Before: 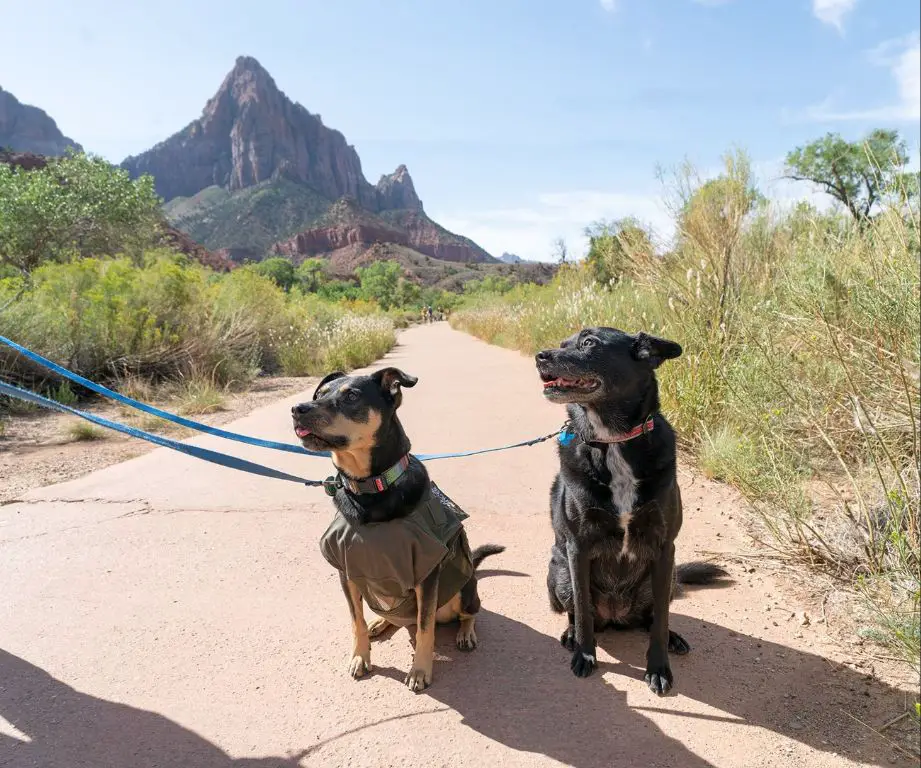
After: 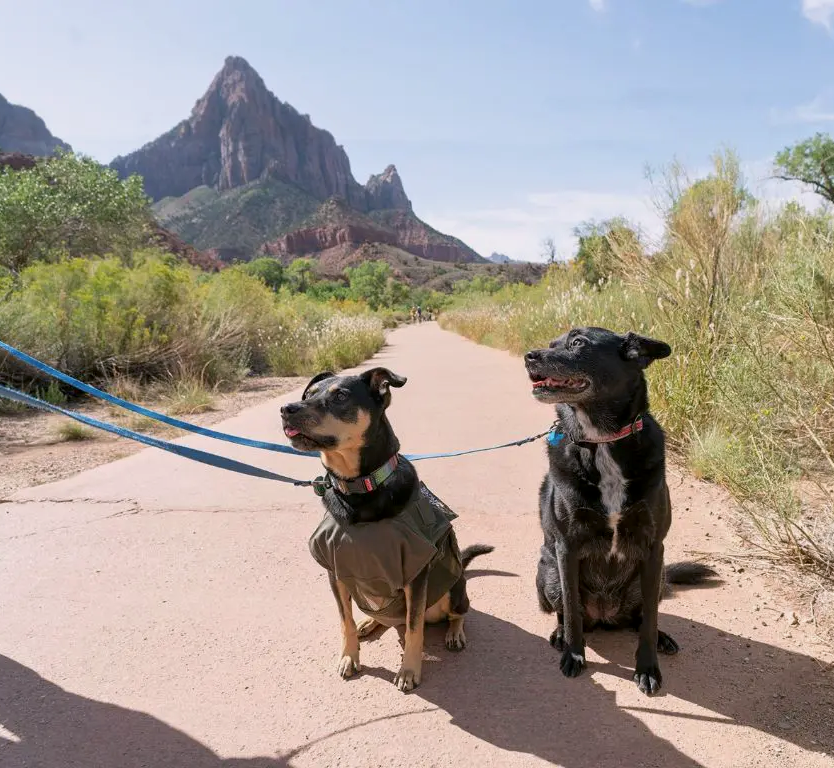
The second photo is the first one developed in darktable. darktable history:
color correction: highlights a* 3.05, highlights b* -0.934, shadows a* -0.074, shadows b* 2.51, saturation 0.984
exposure: black level correction 0.001, exposure -0.203 EV, compensate highlight preservation false
crop and rotate: left 1.219%, right 8.186%
tone equalizer: on, module defaults
